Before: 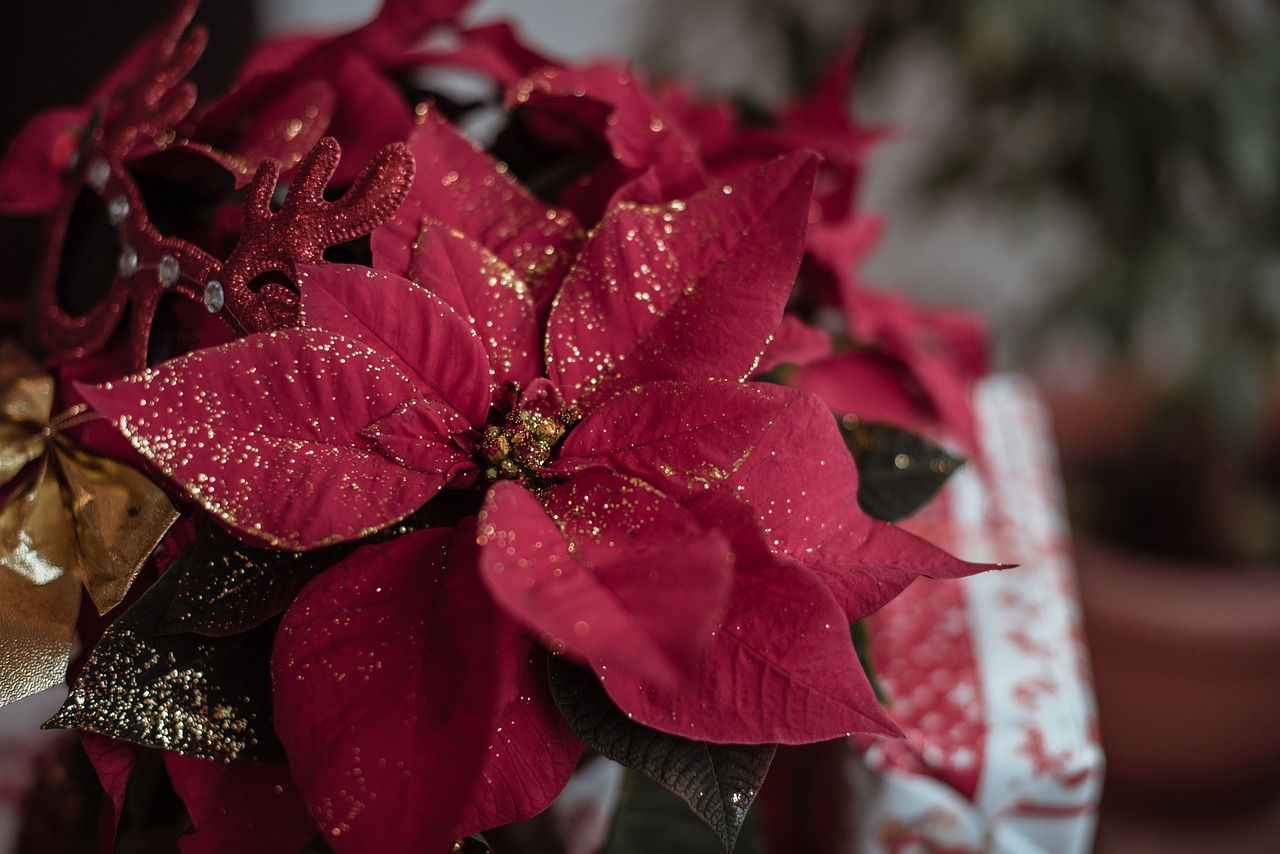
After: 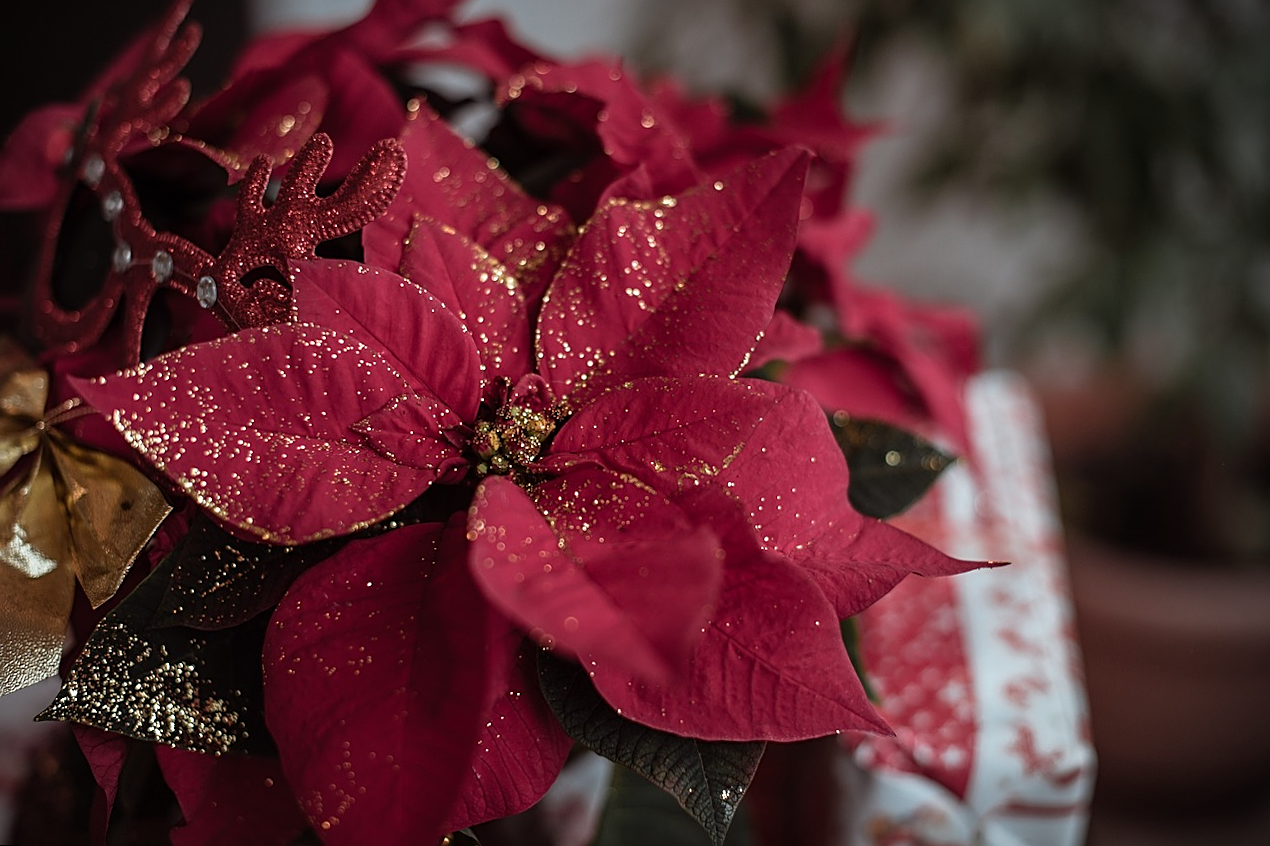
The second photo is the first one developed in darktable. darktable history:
vignetting: center (-0.15, 0.013)
sharpen: on, module defaults
rotate and perspective: rotation 0.192°, lens shift (horizontal) -0.015, crop left 0.005, crop right 0.996, crop top 0.006, crop bottom 0.99
